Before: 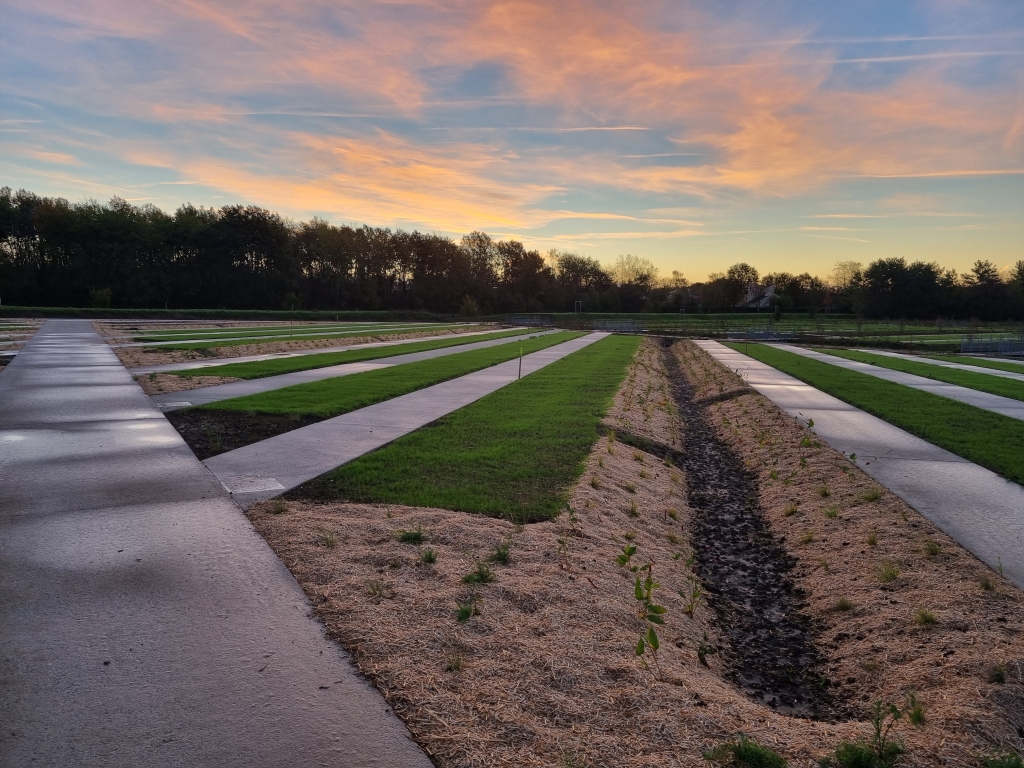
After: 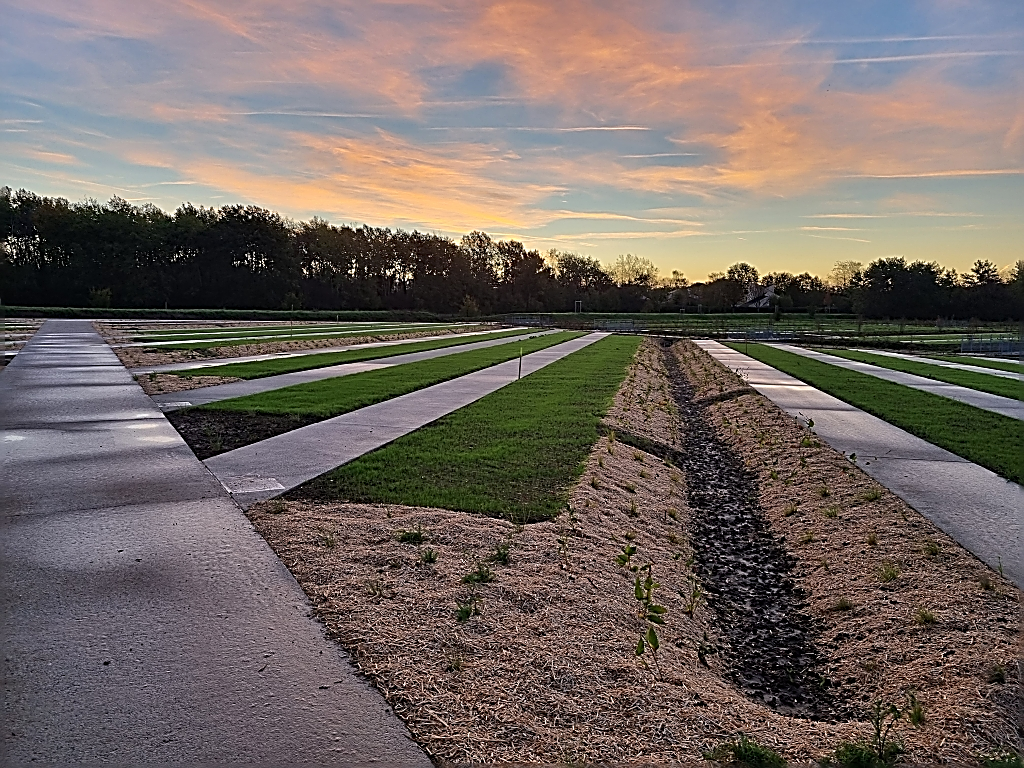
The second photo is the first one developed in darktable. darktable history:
sharpen: amount 1.844
